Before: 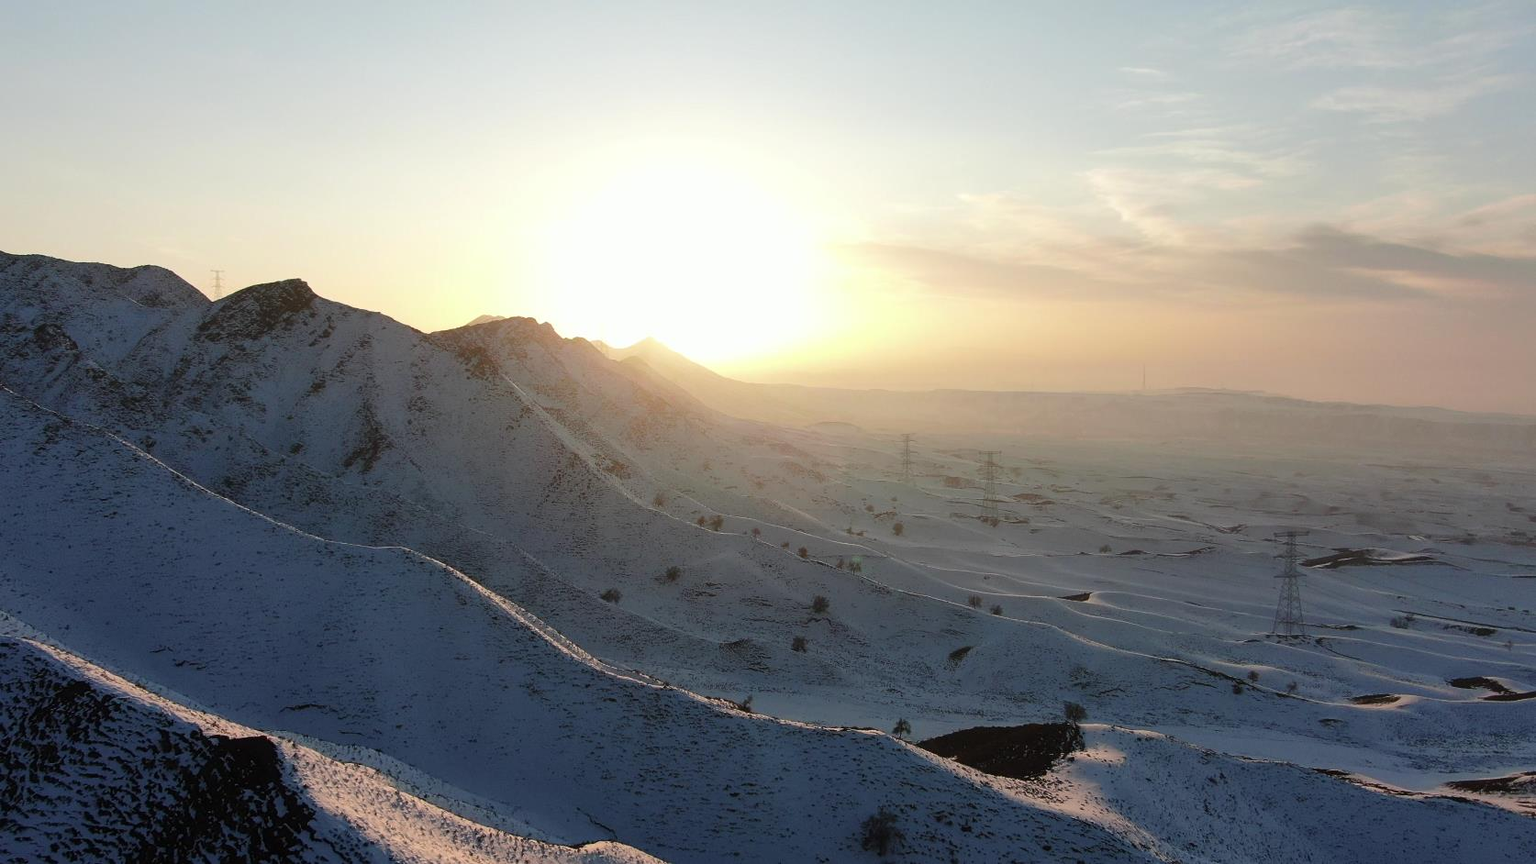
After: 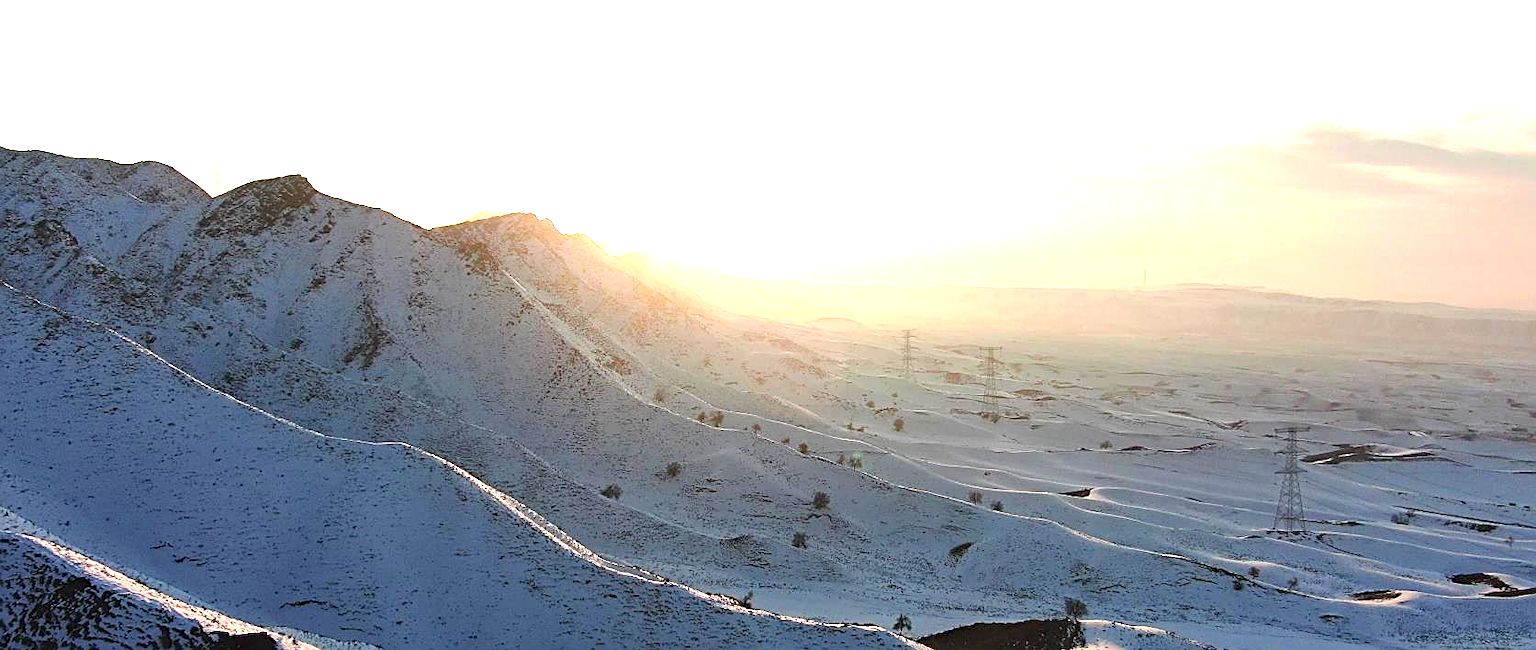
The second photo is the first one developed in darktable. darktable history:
haze removal: adaptive false
crop and rotate: top 12.191%, bottom 12.531%
exposure: black level correction 0, exposure 1.444 EV, compensate highlight preservation false
sharpen: on, module defaults
